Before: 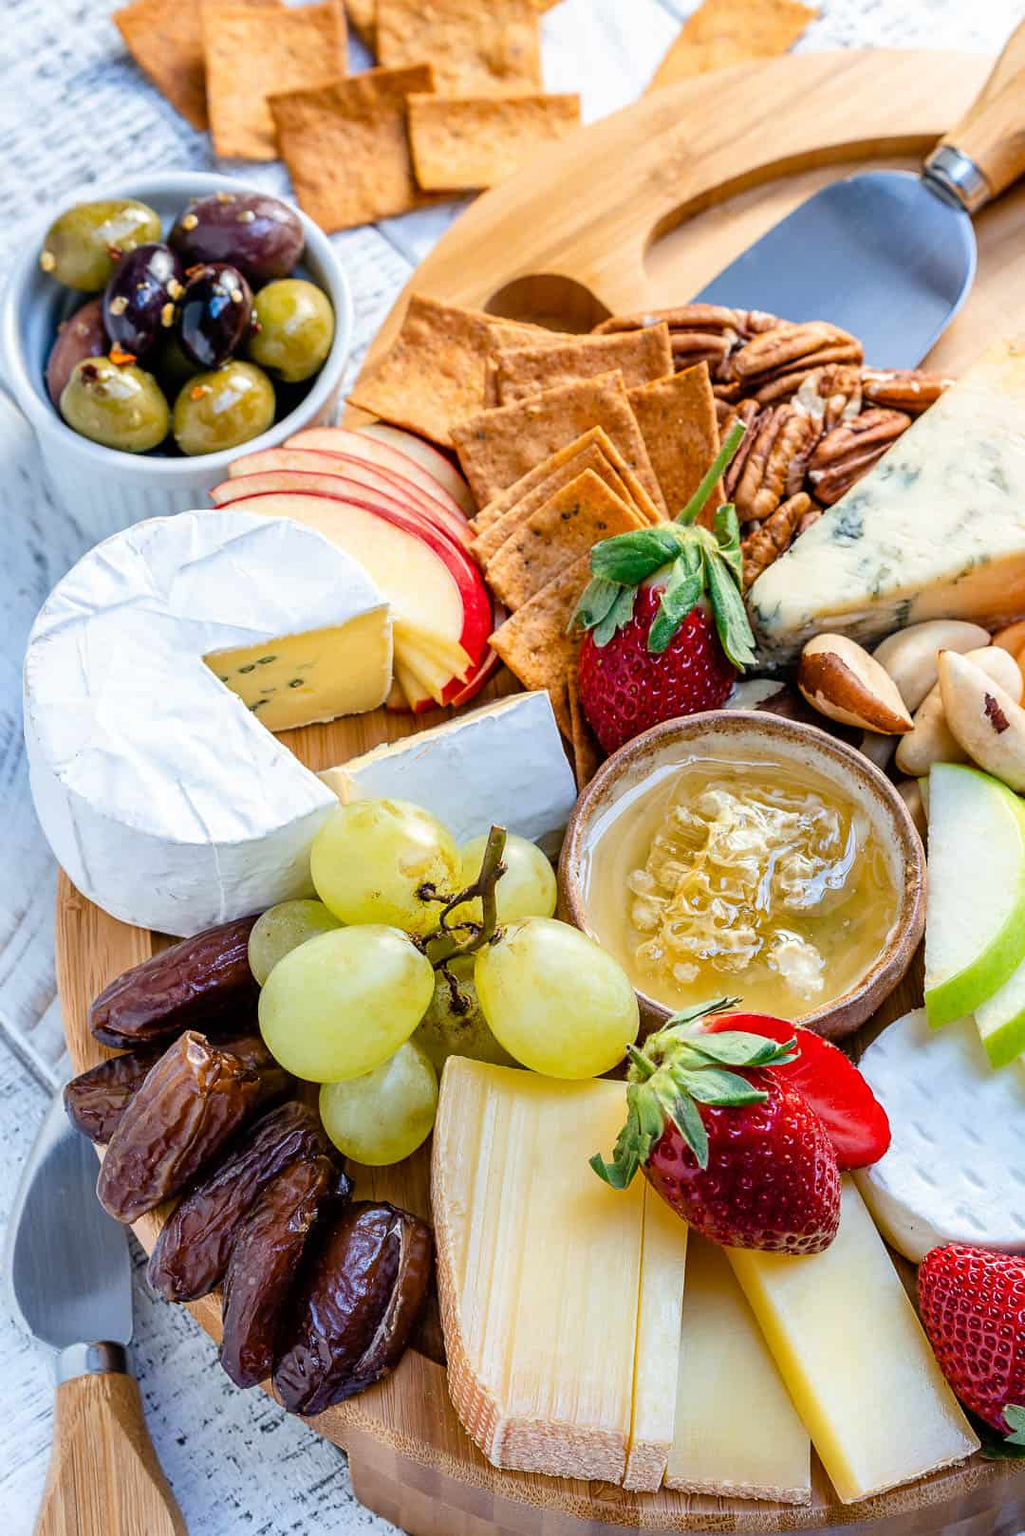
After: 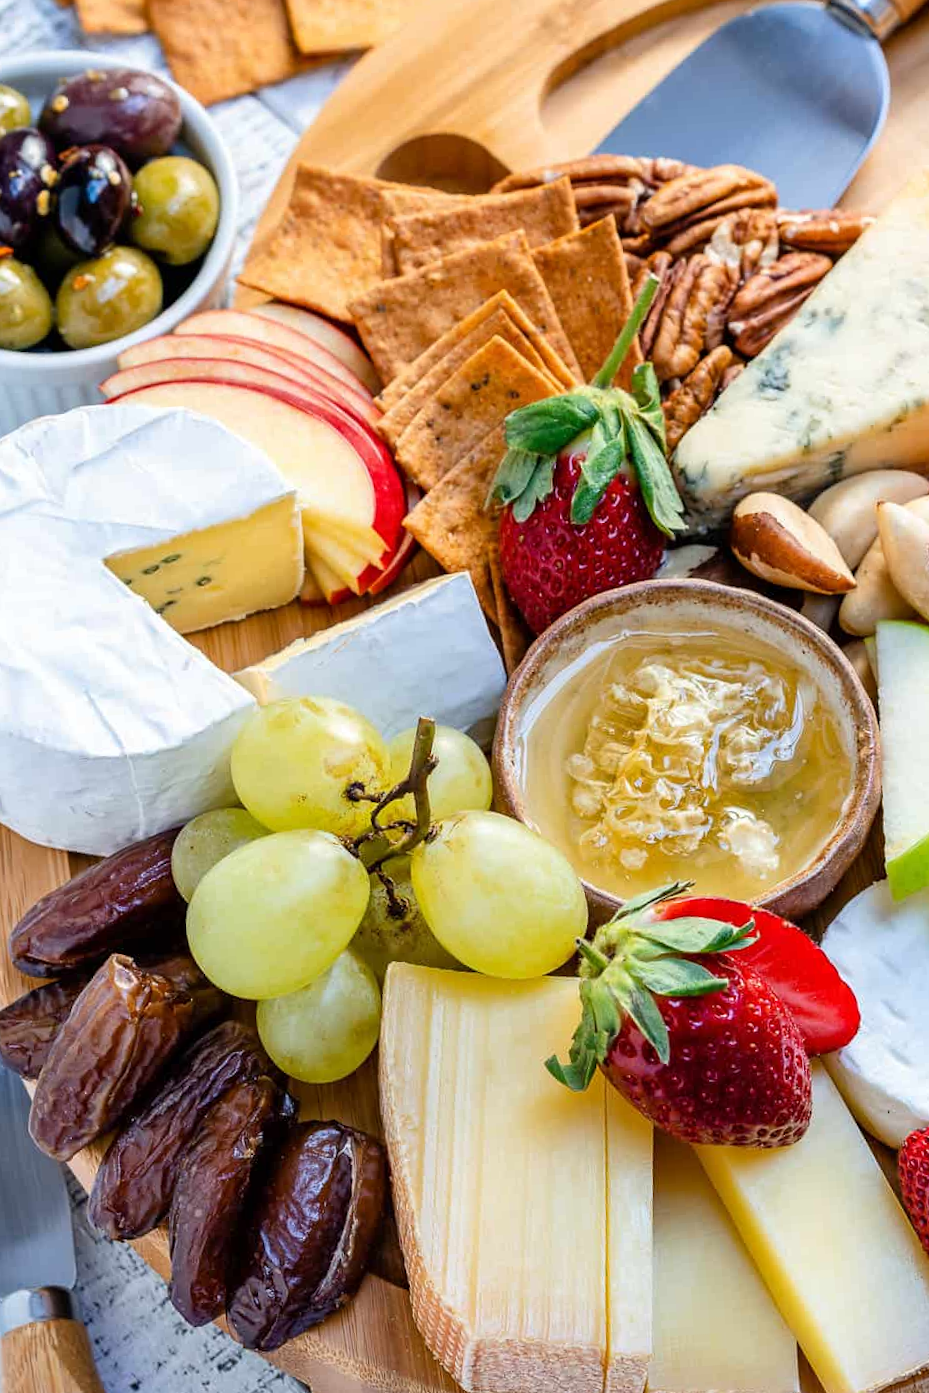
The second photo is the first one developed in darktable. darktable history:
crop and rotate: angle 3.75°, left 5.675%, top 5.67%
